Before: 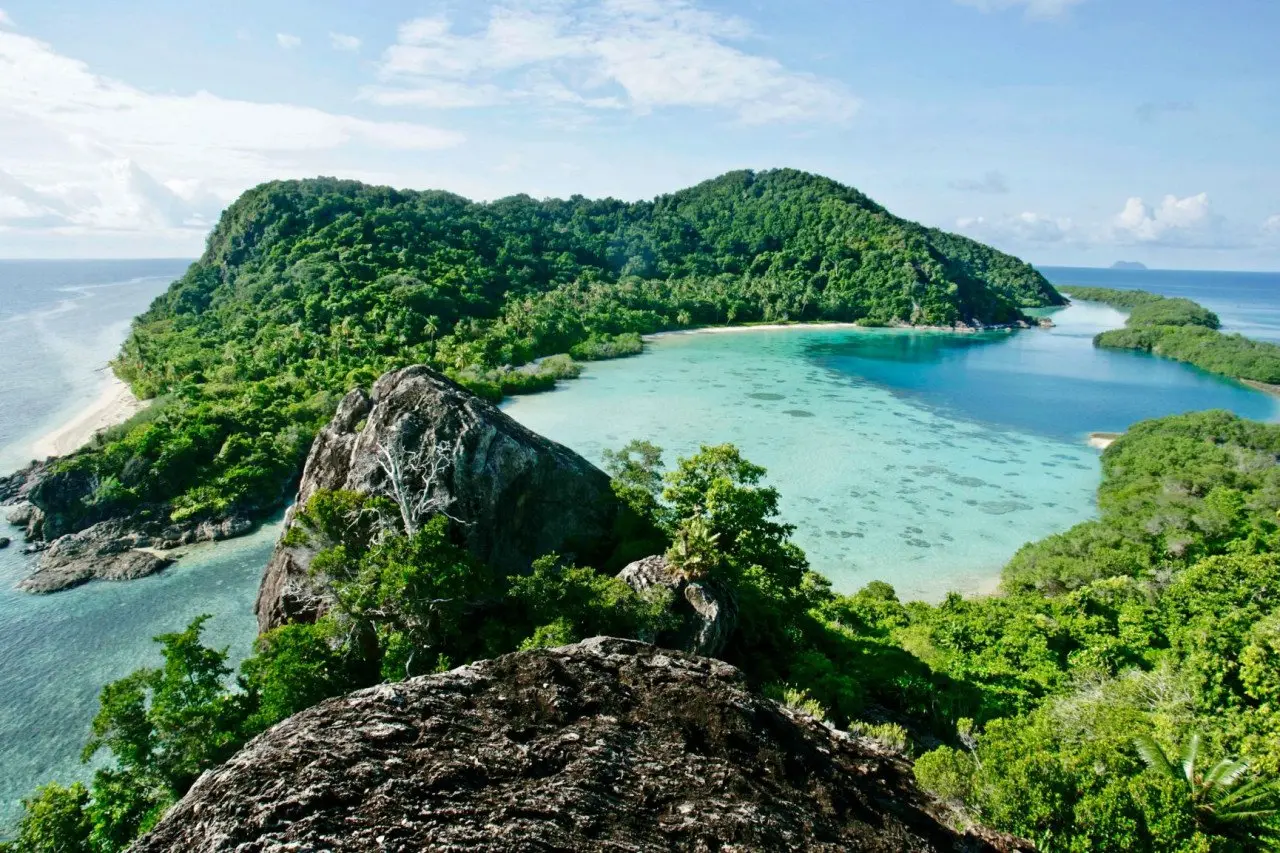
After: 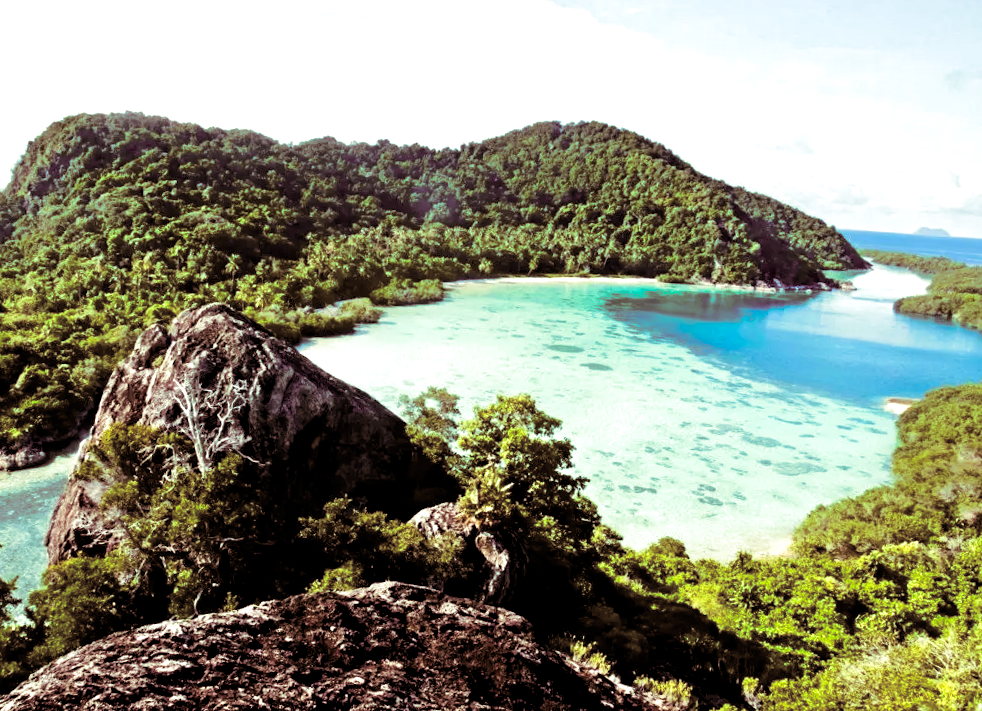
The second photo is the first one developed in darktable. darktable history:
color balance rgb: shadows lift › chroma 3%, shadows lift › hue 280.8°, power › hue 330°, highlights gain › chroma 3%, highlights gain › hue 75.6°, global offset › luminance -1%, perceptual saturation grading › global saturation 20%, perceptual saturation grading › highlights -25%, perceptual saturation grading › shadows 50%, global vibrance 20%
exposure: exposure 0.669 EV, compensate highlight preservation false
crop: left 16.768%, top 8.653%, right 8.362%, bottom 12.485%
color balance: on, module defaults
split-toning: compress 20%
rotate and perspective: rotation 2.27°, automatic cropping off
white balance: red 1.009, blue 1.027
